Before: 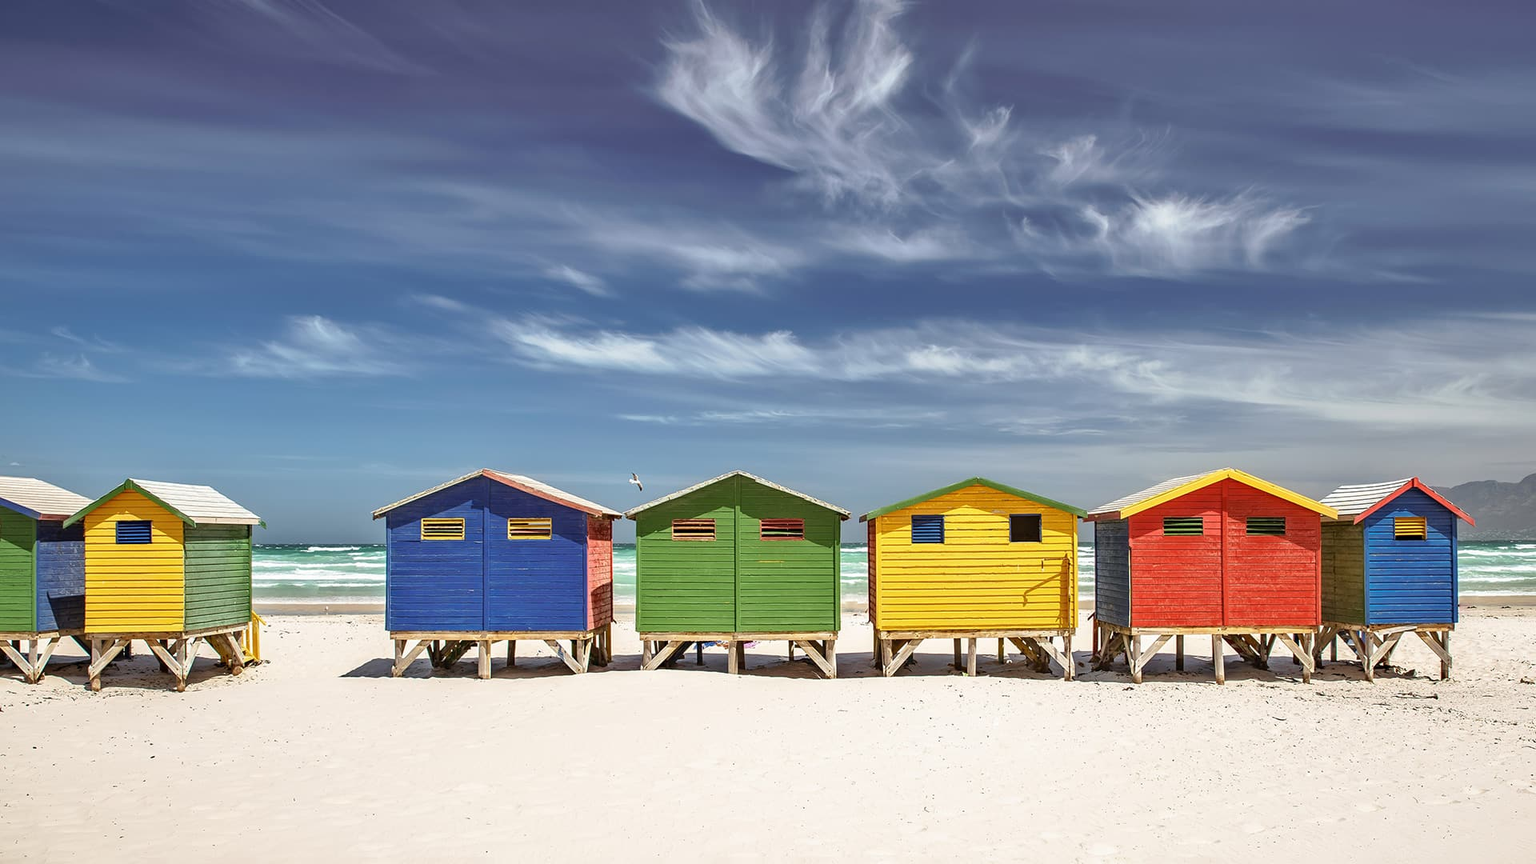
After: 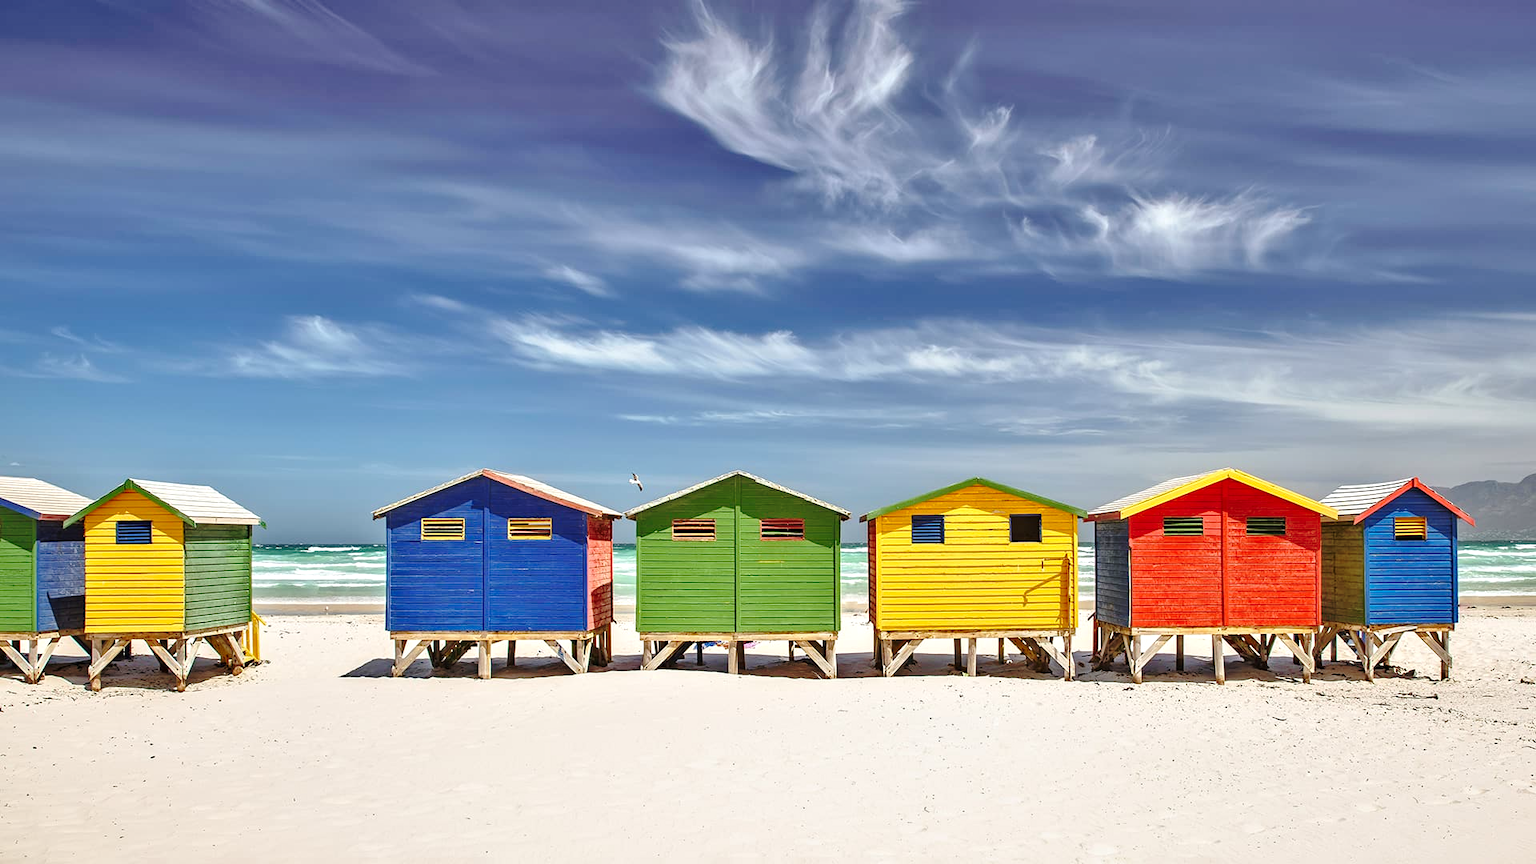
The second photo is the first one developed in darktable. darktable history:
tone equalizer: -8 EV 0.975 EV, -7 EV 1 EV, -6 EV 0.97 EV, -5 EV 0.997 EV, -4 EV 1.01 EV, -3 EV 0.722 EV, -2 EV 0.474 EV, -1 EV 0.233 EV, mask exposure compensation -0.485 EV
base curve: curves: ch0 [(0, 0) (0.073, 0.04) (0.157, 0.139) (0.492, 0.492) (0.758, 0.758) (1, 1)], preserve colors none
